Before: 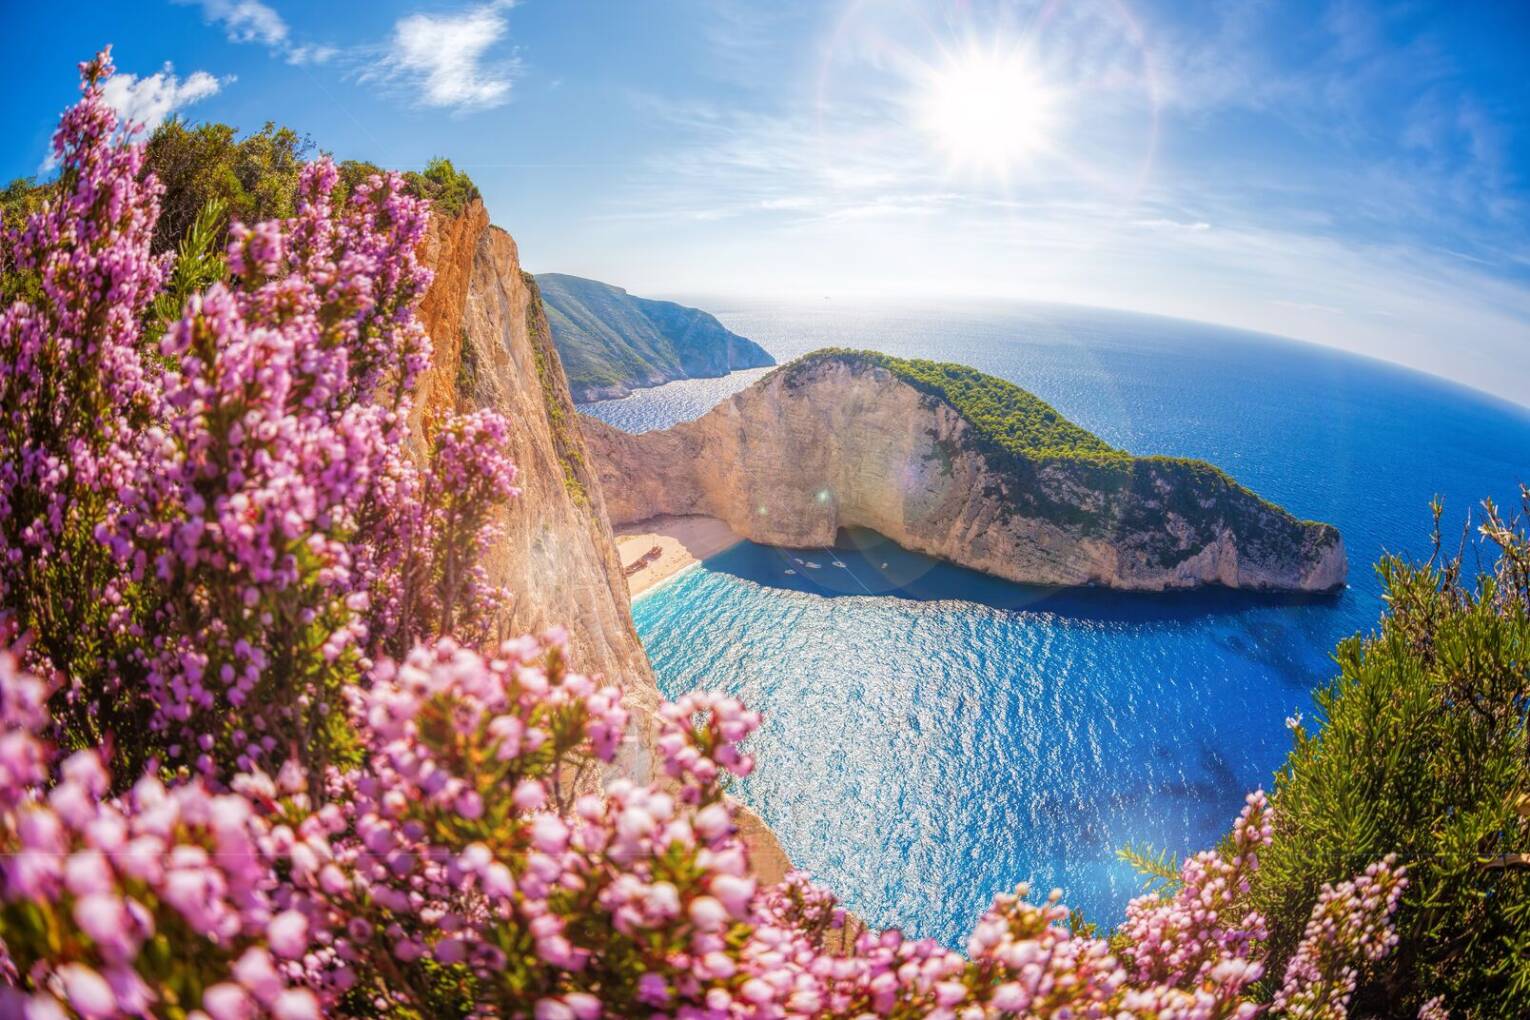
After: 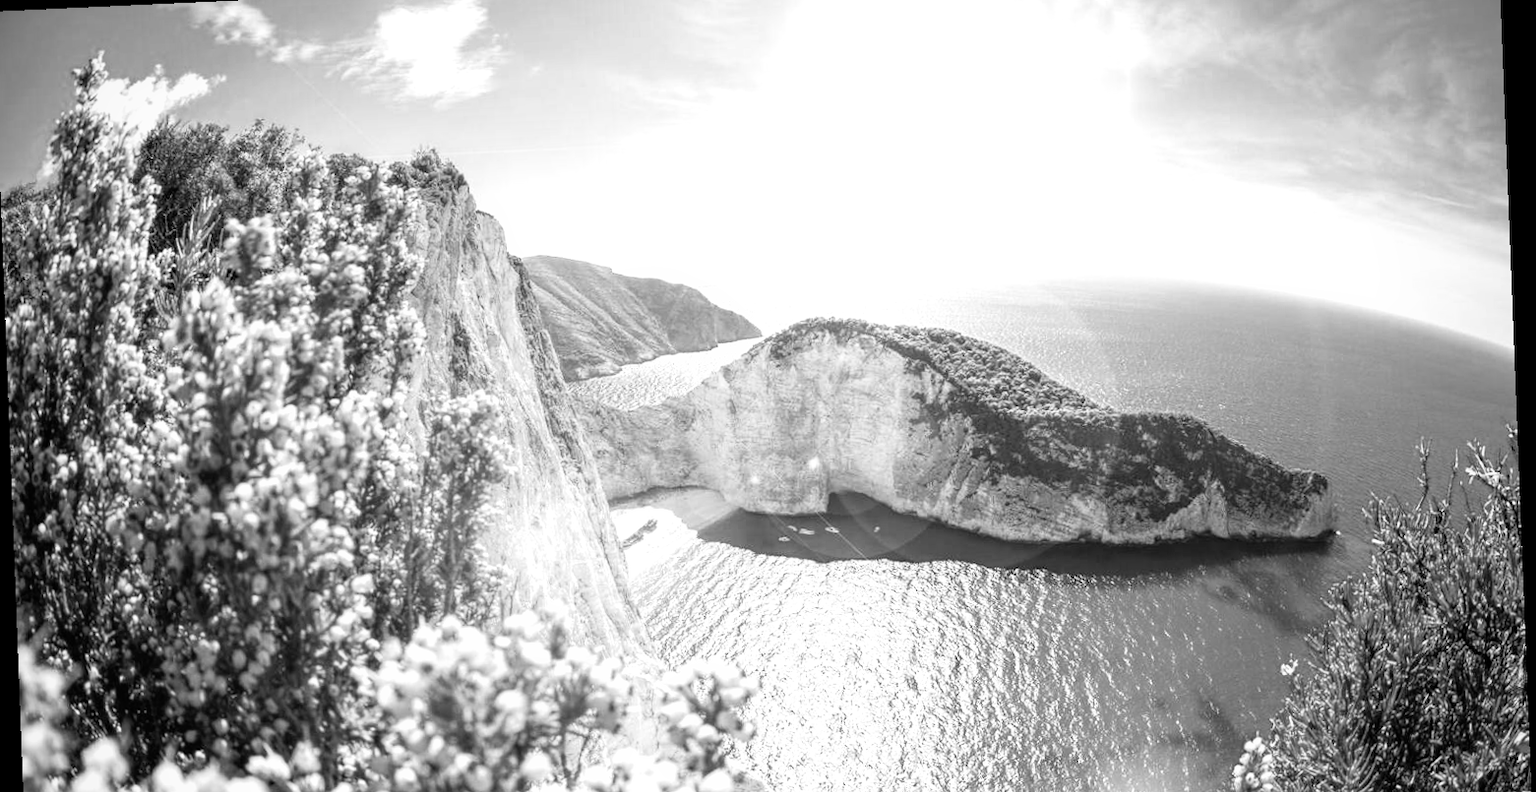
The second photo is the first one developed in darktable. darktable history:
rotate and perspective: rotation -2.22°, lens shift (horizontal) -0.022, automatic cropping off
filmic rgb: white relative exposure 2.34 EV, hardness 6.59
exposure: black level correction 0, exposure 0.68 EV, compensate exposure bias true, compensate highlight preservation false
crop: left 0.387%, top 5.469%, bottom 19.809%
vignetting: brightness -0.167
tone equalizer: on, module defaults
monochrome: on, module defaults
